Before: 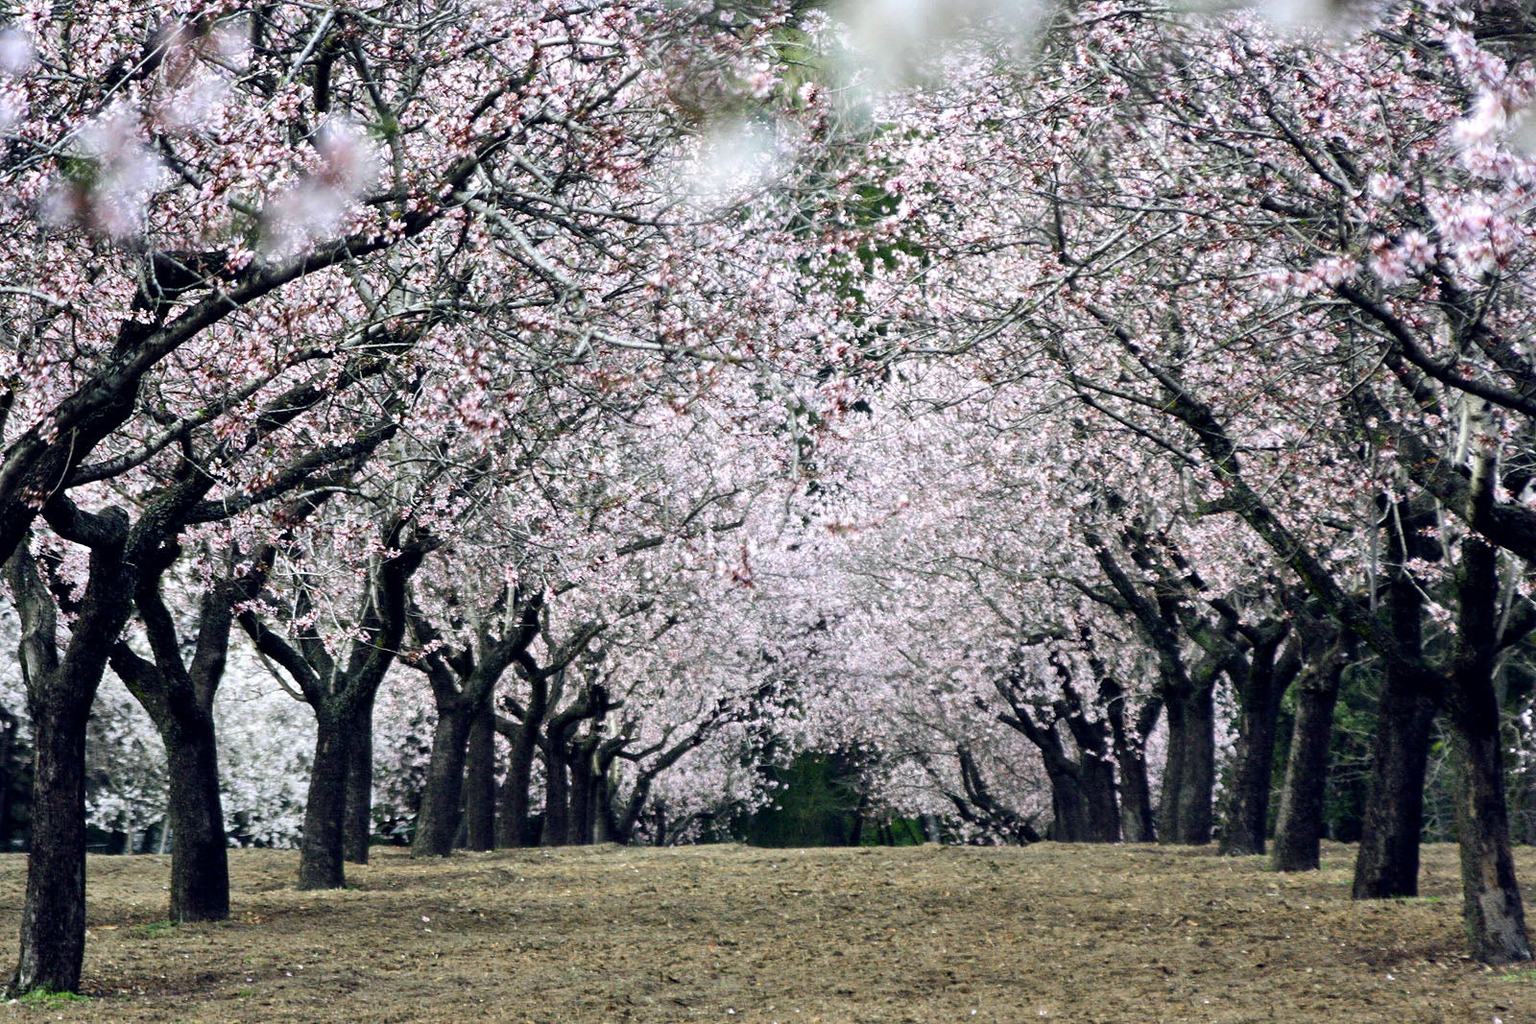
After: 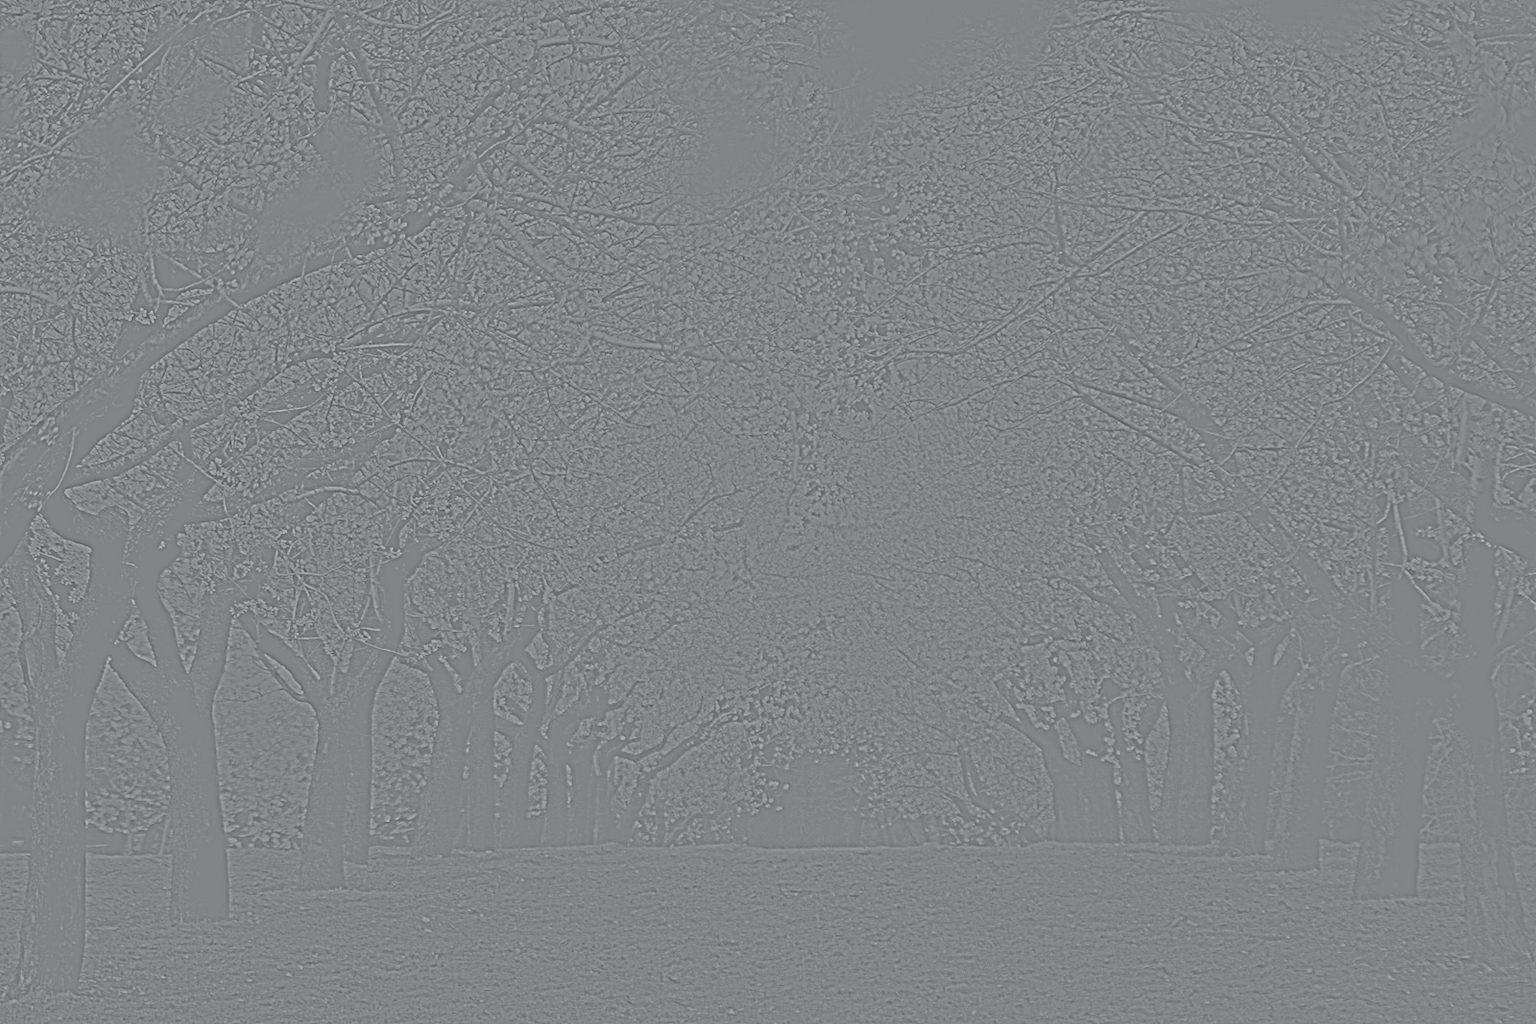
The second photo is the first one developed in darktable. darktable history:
tone curve: curves: ch0 [(0, 0.013) (0.104, 0.103) (0.258, 0.267) (0.448, 0.489) (0.709, 0.794) (0.895, 0.915) (0.994, 0.971)]; ch1 [(0, 0) (0.335, 0.298) (0.446, 0.416) (0.488, 0.488) (0.515, 0.504) (0.581, 0.615) (0.635, 0.661) (1, 1)]; ch2 [(0, 0) (0.314, 0.306) (0.436, 0.447) (0.502, 0.5) (0.538, 0.541) (0.568, 0.603) (0.641, 0.635) (0.717, 0.701) (1, 1)], color space Lab, independent channels, preserve colors none
highpass: sharpness 6%, contrast boost 7.63%
color calibration: illuminant as shot in camera, x 0.462, y 0.419, temperature 2651.64 K
